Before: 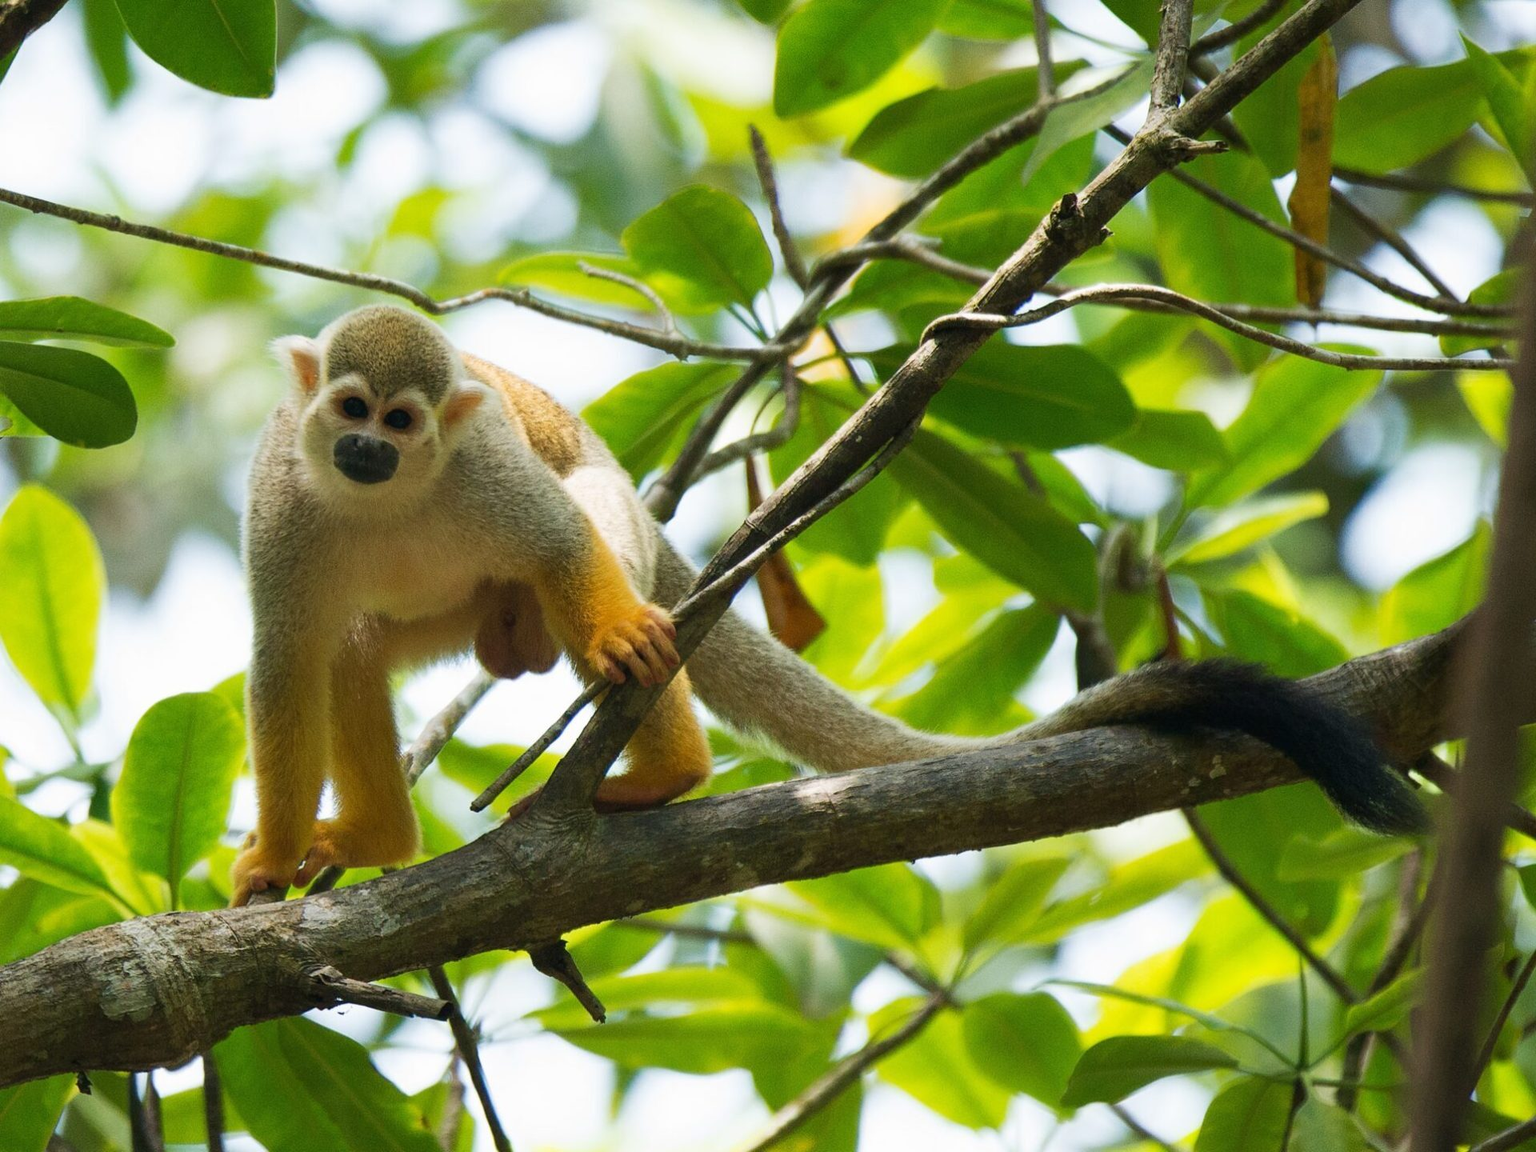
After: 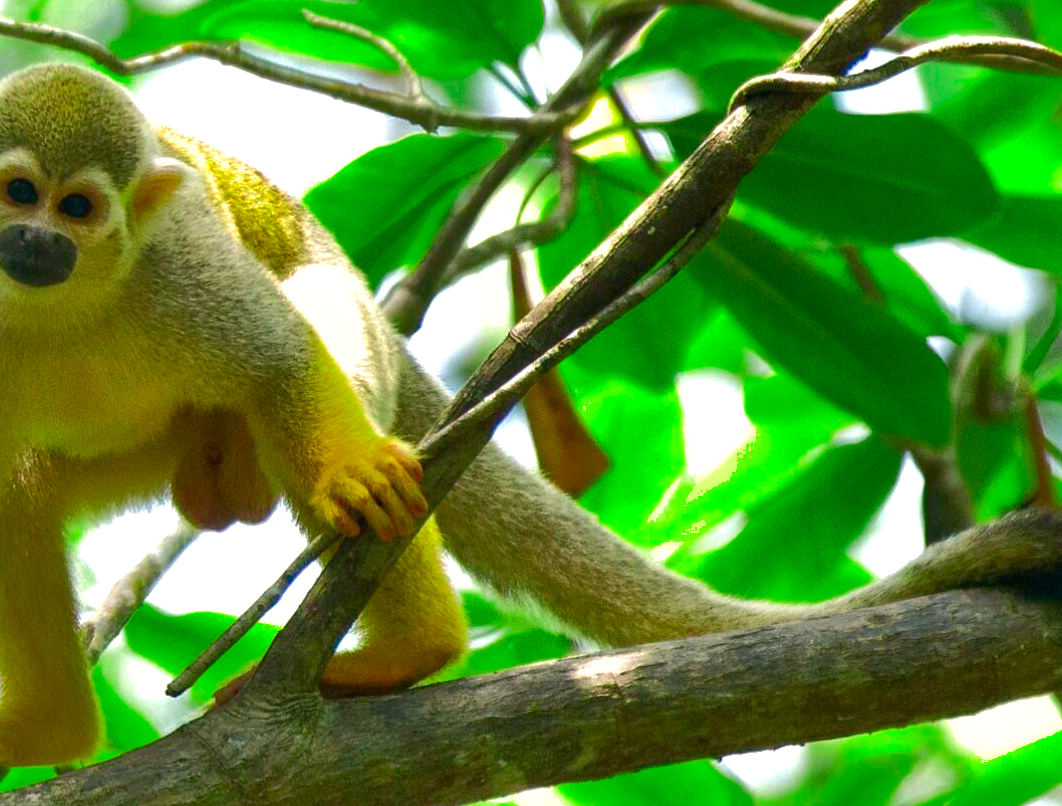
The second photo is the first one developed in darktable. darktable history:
color balance rgb: shadows lift › chroma 0.93%, shadows lift › hue 109.99°, highlights gain › chroma 1.103%, highlights gain › hue 60.23°, perceptual saturation grading › global saturation 25.308%, global vibrance 21.178%
crop and rotate: left 22.009%, top 22.137%, right 22.639%, bottom 21.845%
exposure: black level correction 0, exposure 0.499 EV, compensate highlight preservation false
contrast brightness saturation: brightness -0.089
color zones: curves: ch2 [(0, 0.5) (0.143, 0.517) (0.286, 0.571) (0.429, 0.522) (0.571, 0.5) (0.714, 0.5) (0.857, 0.5) (1, 0.5)]
shadows and highlights: shadows 59.26, highlights -59.71
local contrast: mode bilateral grid, contrast 21, coarseness 50, detail 132%, midtone range 0.2
